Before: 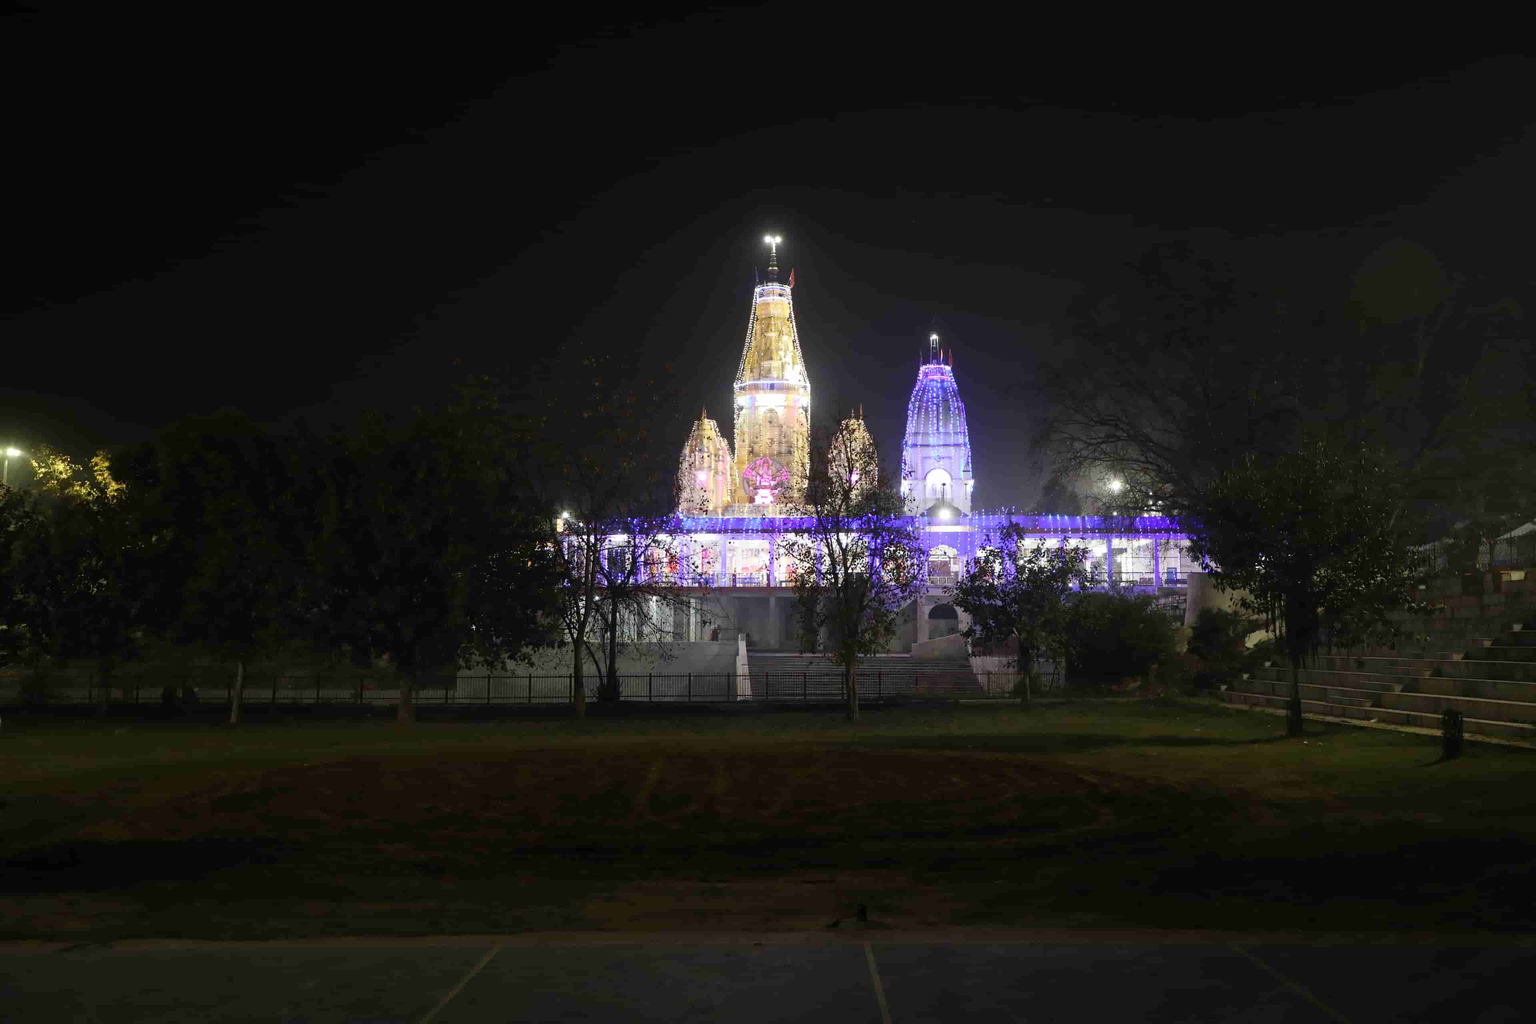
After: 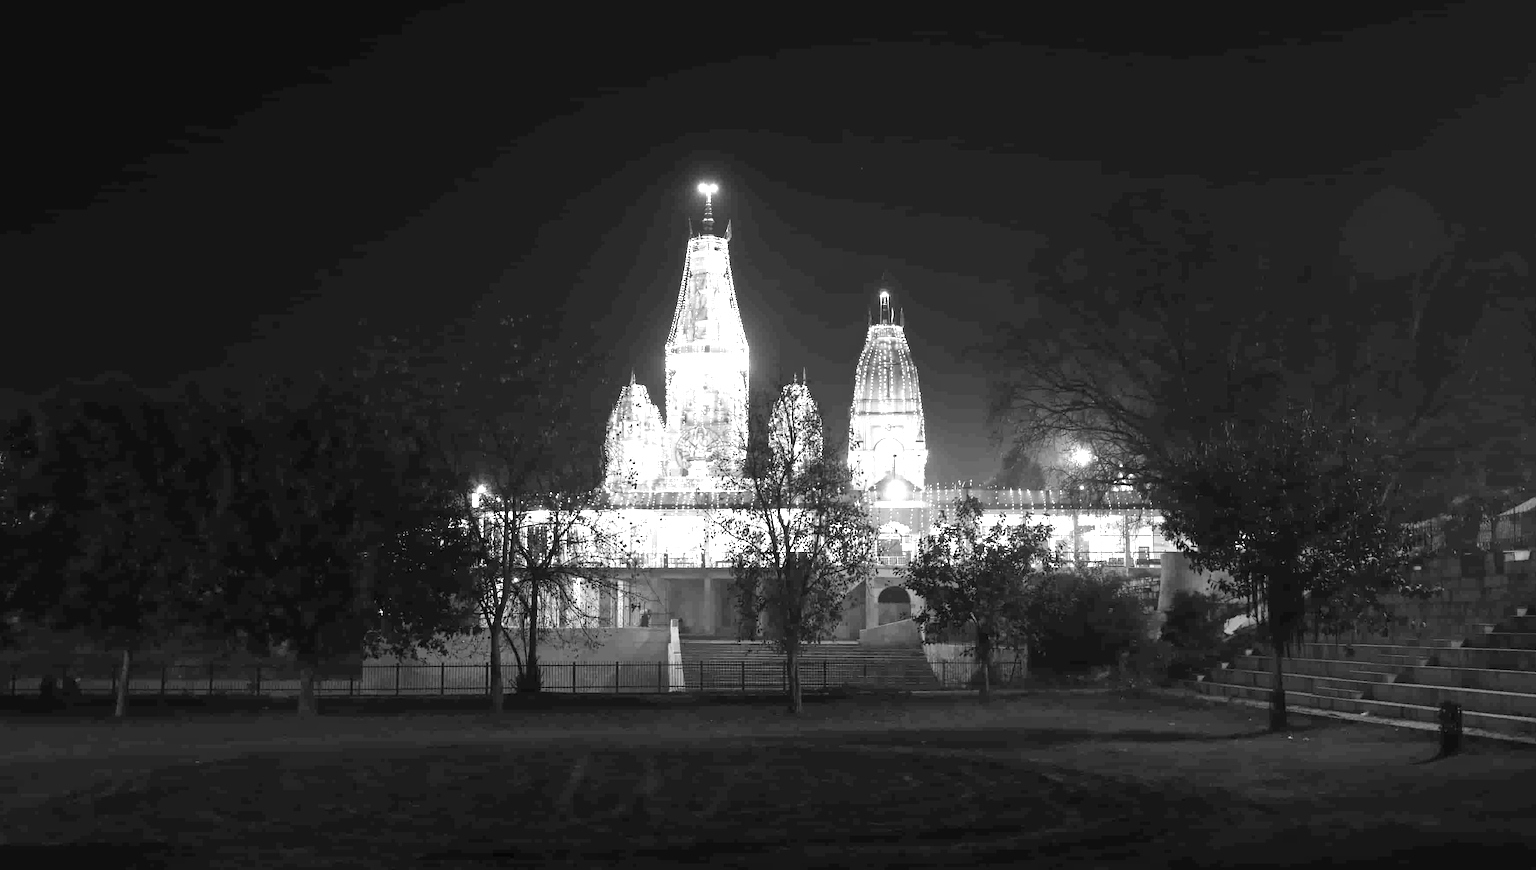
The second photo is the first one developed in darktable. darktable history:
white balance: emerald 1
exposure: exposure 1 EV, compensate highlight preservation false
monochrome: on, module defaults
crop: left 8.155%, top 6.611%, bottom 15.385%
